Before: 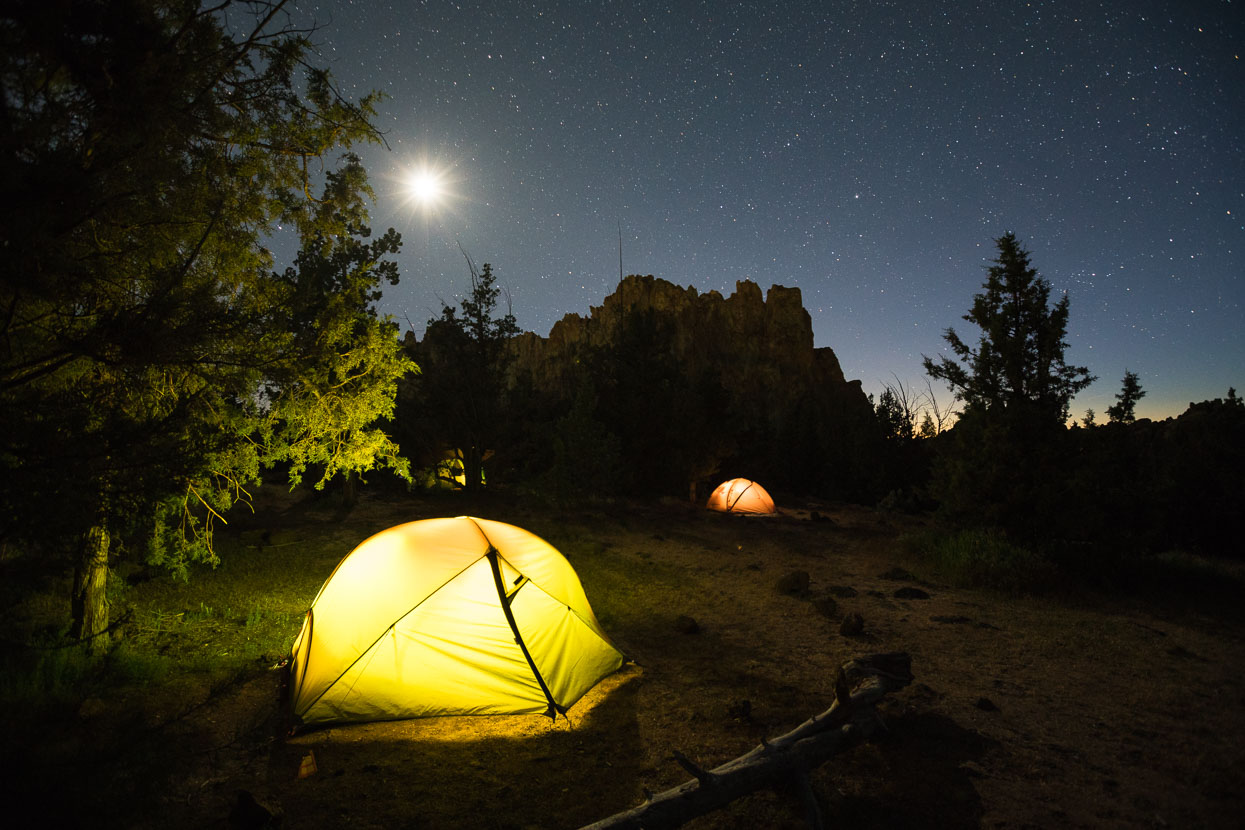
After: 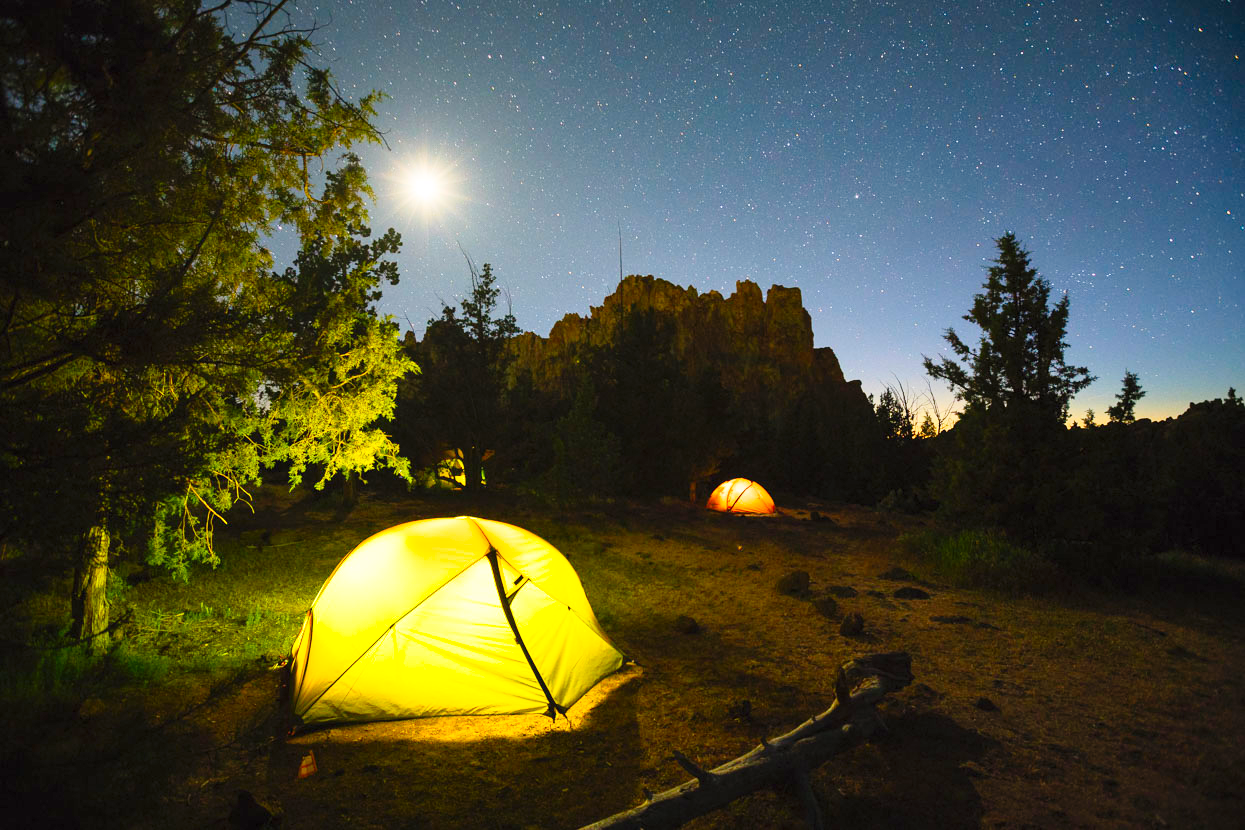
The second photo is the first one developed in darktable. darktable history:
contrast brightness saturation: contrast 0.2, brightness 0.2, saturation 0.8
tone curve: curves: ch0 [(0, 0) (0.003, 0.004) (0.011, 0.015) (0.025, 0.033) (0.044, 0.058) (0.069, 0.091) (0.1, 0.131) (0.136, 0.179) (0.177, 0.233) (0.224, 0.296) (0.277, 0.364) (0.335, 0.434) (0.399, 0.511) (0.468, 0.584) (0.543, 0.656) (0.623, 0.729) (0.709, 0.799) (0.801, 0.874) (0.898, 0.936) (1, 1)], preserve colors none
